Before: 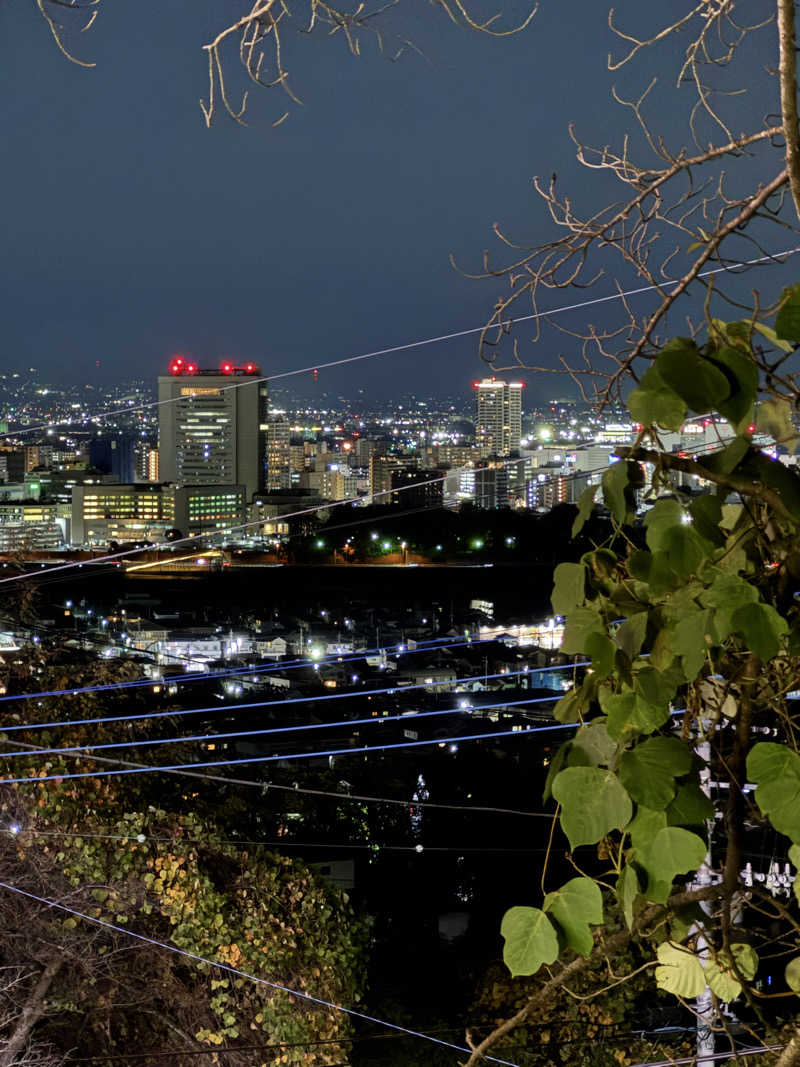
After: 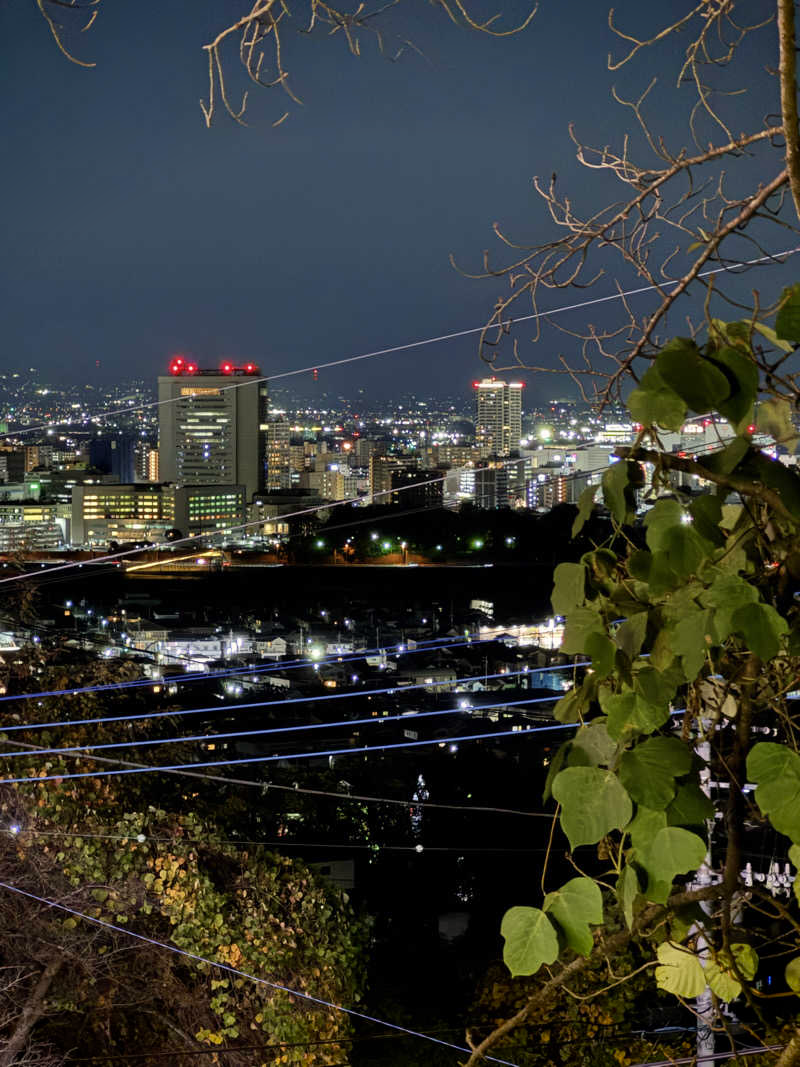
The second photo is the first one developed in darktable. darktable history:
color calibration: x 0.341, y 0.354, temperature 5193.39 K
vignetting: fall-off start 88.55%, fall-off radius 43.63%, saturation 0.384, width/height ratio 1.155, unbound false
